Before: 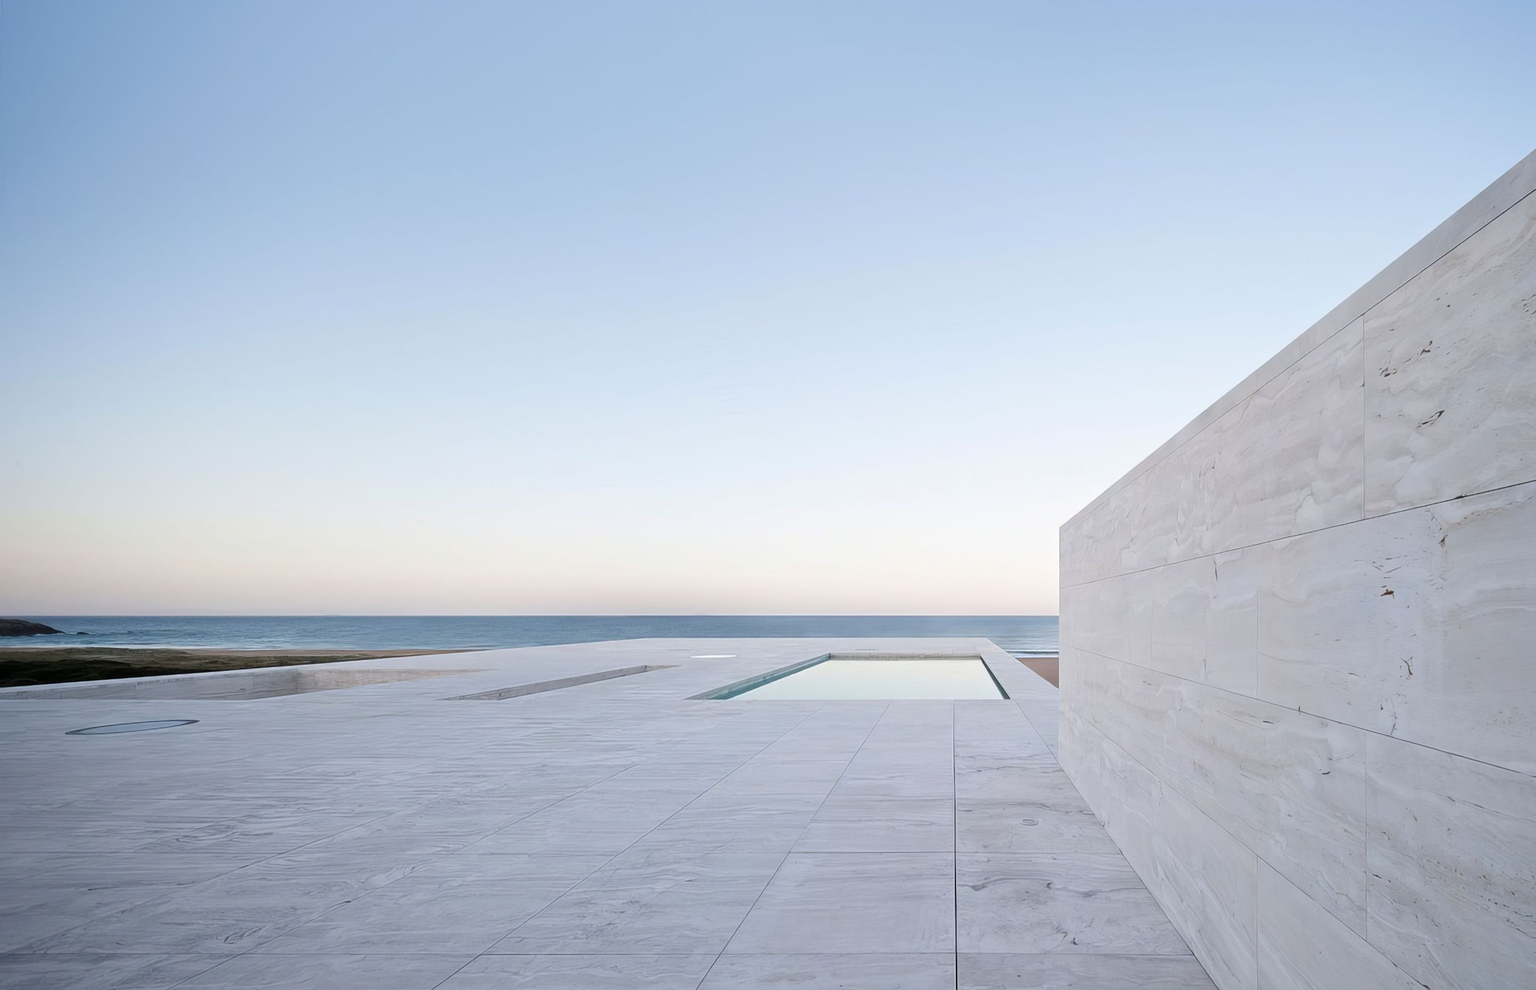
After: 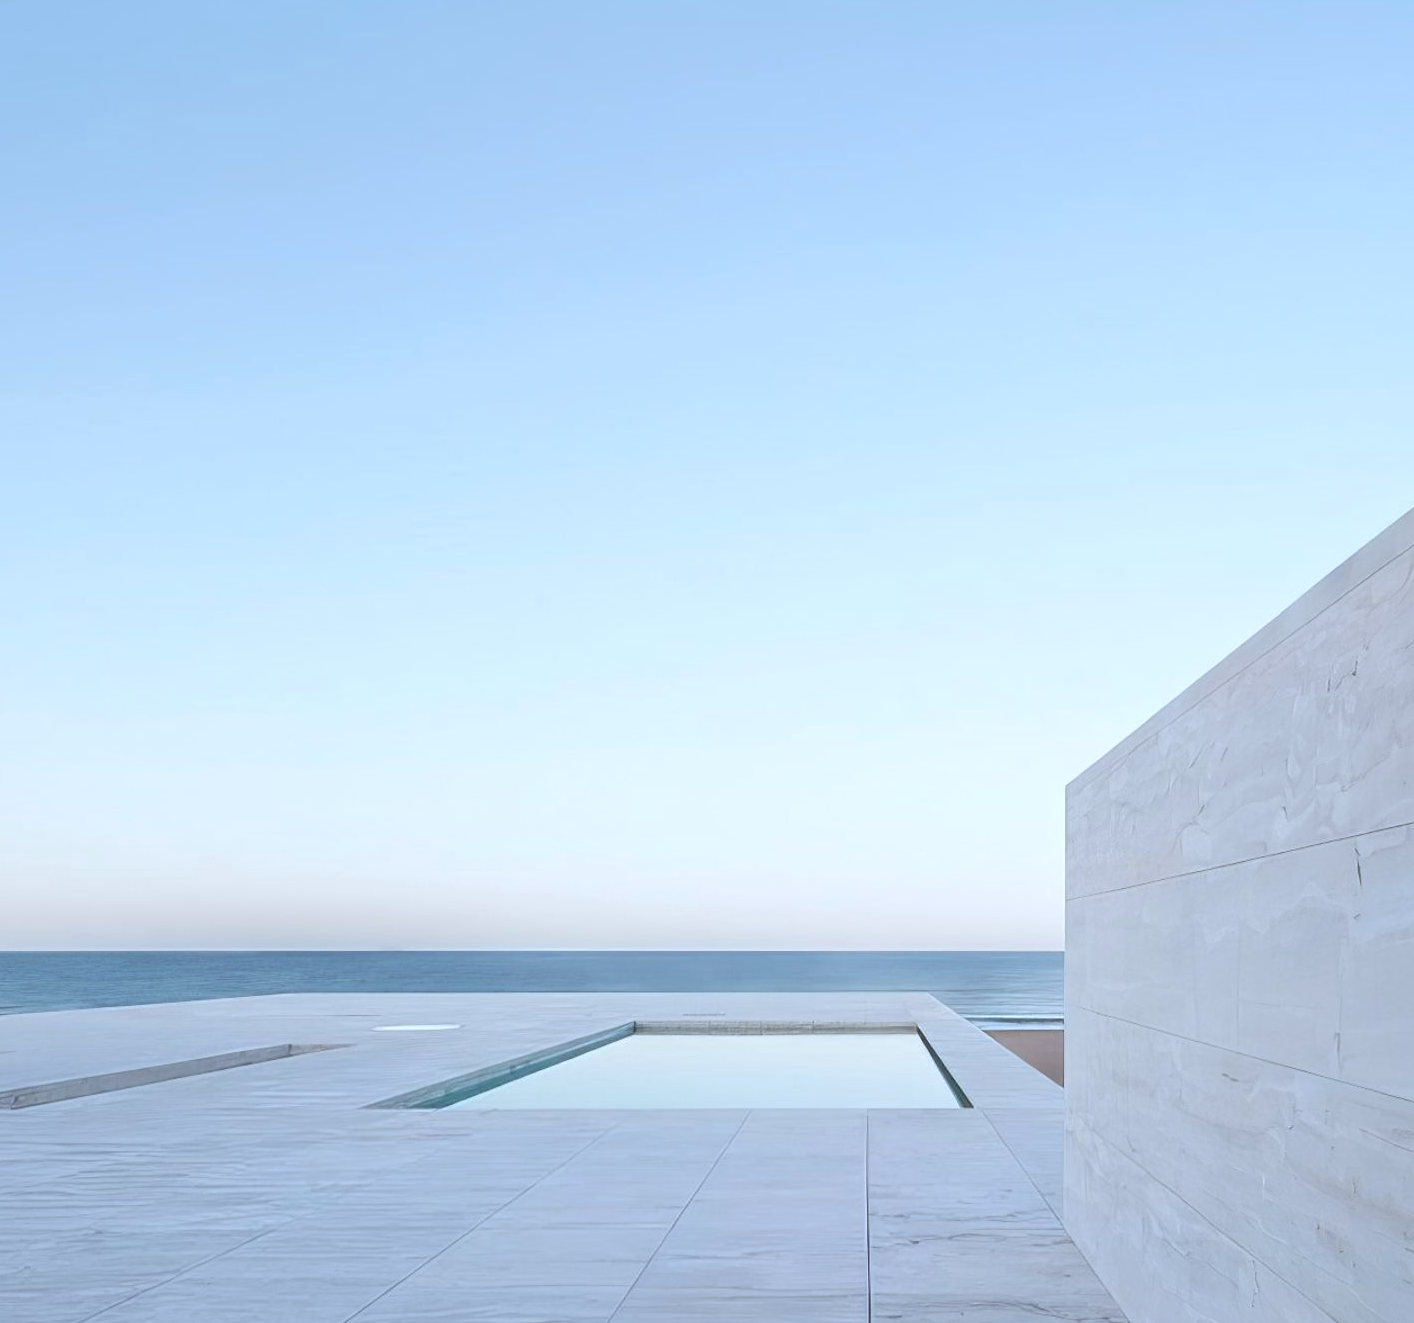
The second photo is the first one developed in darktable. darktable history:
crop: left 32.01%, top 10.991%, right 18.711%, bottom 17.47%
color correction: highlights a* -4.03, highlights b* -11.01
